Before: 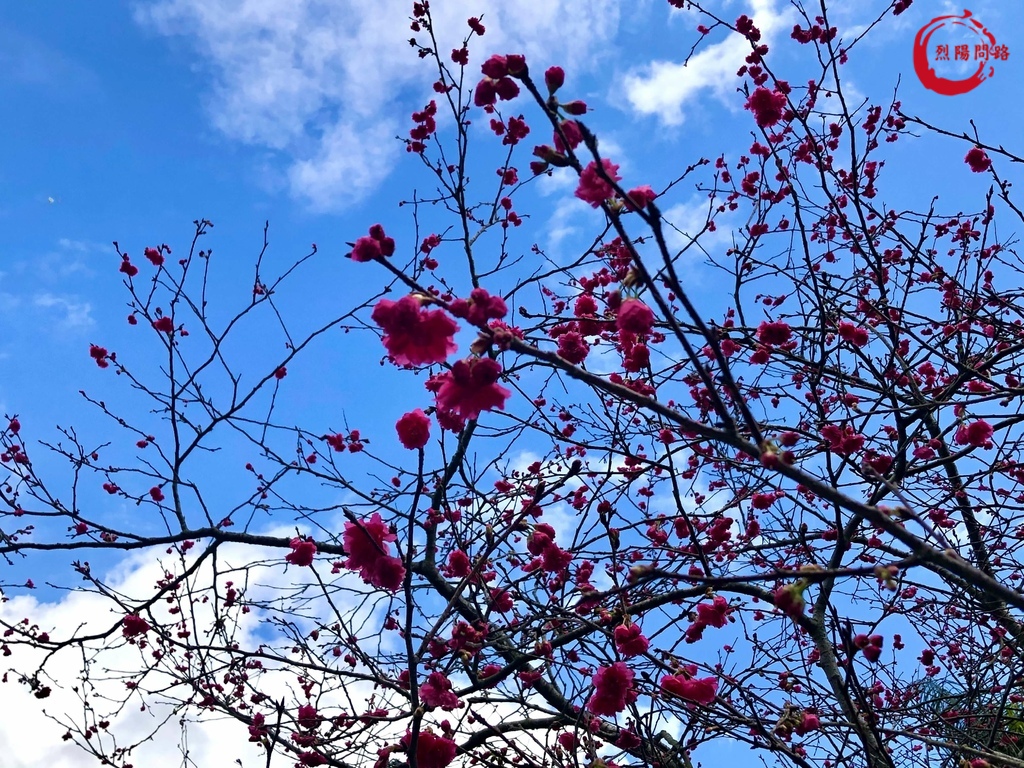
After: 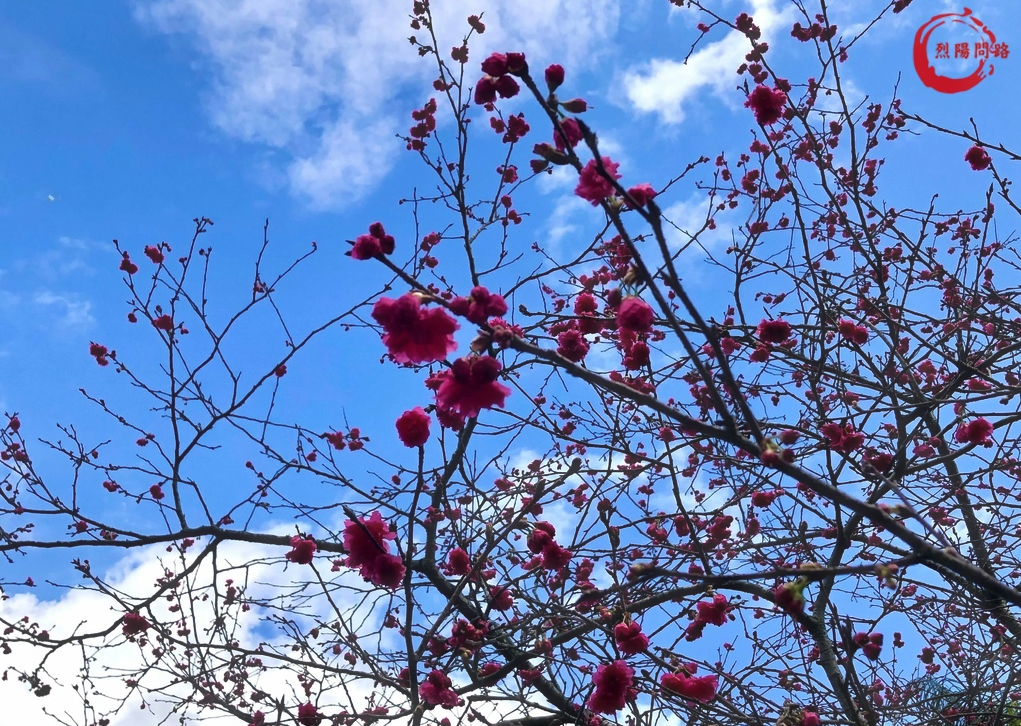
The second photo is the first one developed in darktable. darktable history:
shadows and highlights: shadows 31, highlights 1.97, soften with gaussian
haze removal: strength -0.046, compatibility mode true, adaptive false
crop: top 0.338%, right 0.261%, bottom 5.043%
